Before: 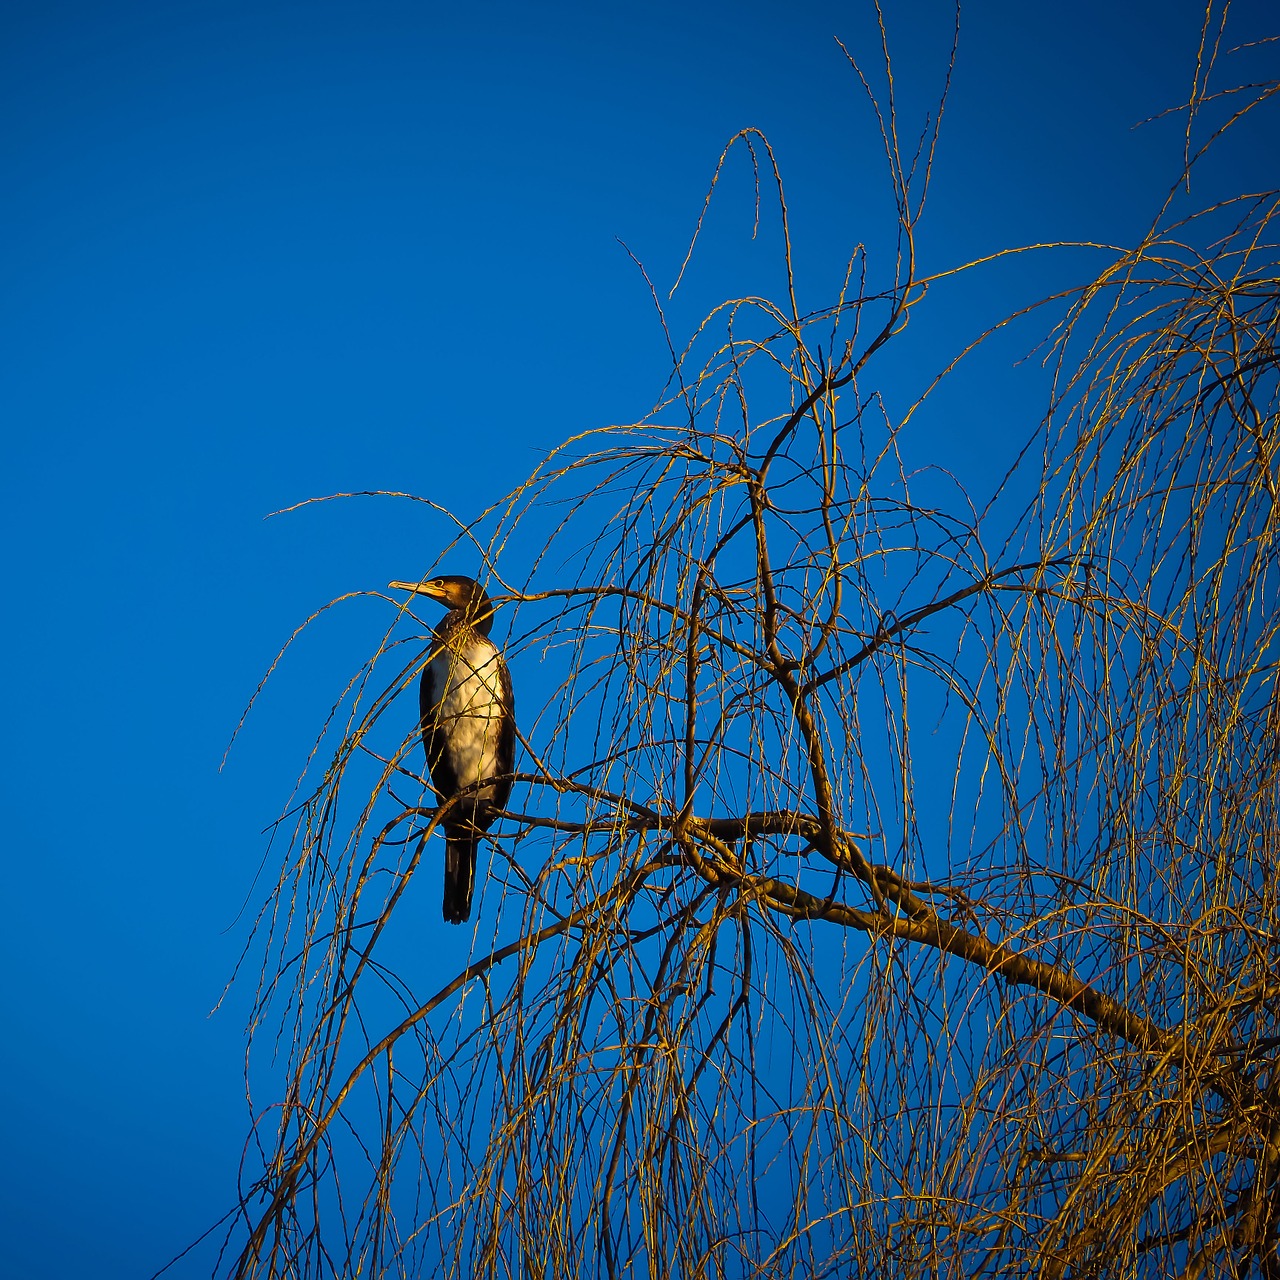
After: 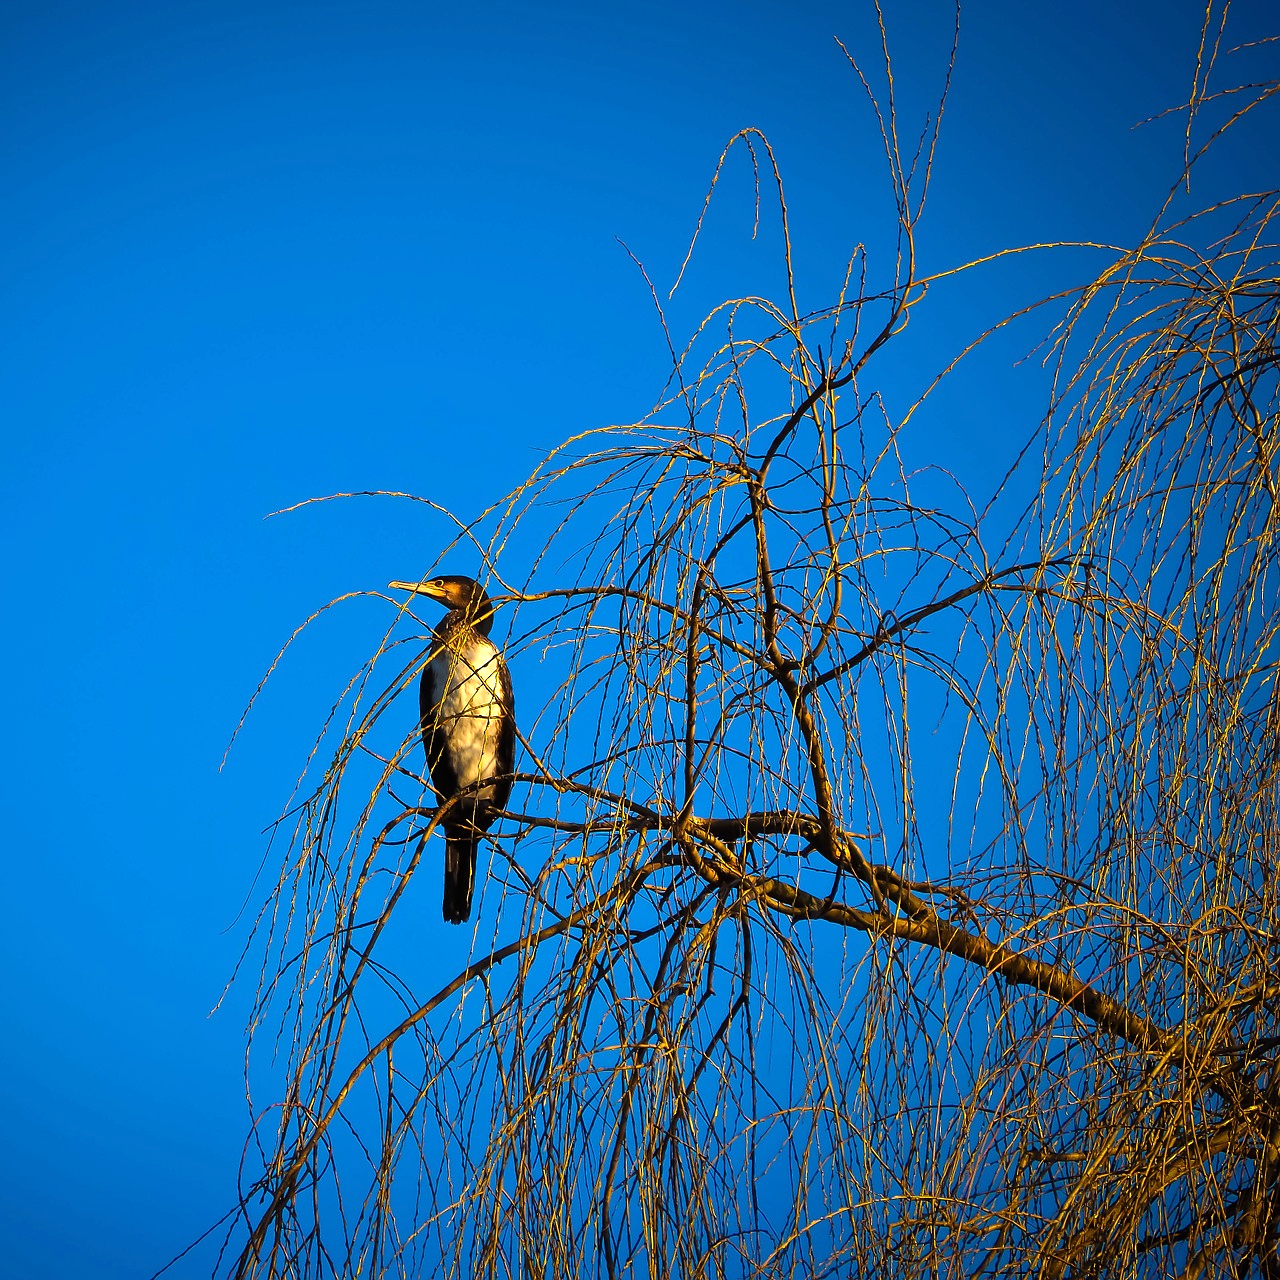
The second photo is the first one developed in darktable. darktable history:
tone equalizer: -8 EV -0.44 EV, -7 EV -0.428 EV, -6 EV -0.345 EV, -5 EV -0.246 EV, -3 EV 0.217 EV, -2 EV 0.344 EV, -1 EV 0.397 EV, +0 EV 0.424 EV, mask exposure compensation -0.503 EV
exposure: exposure 0.256 EV, compensate exposure bias true, compensate highlight preservation false
